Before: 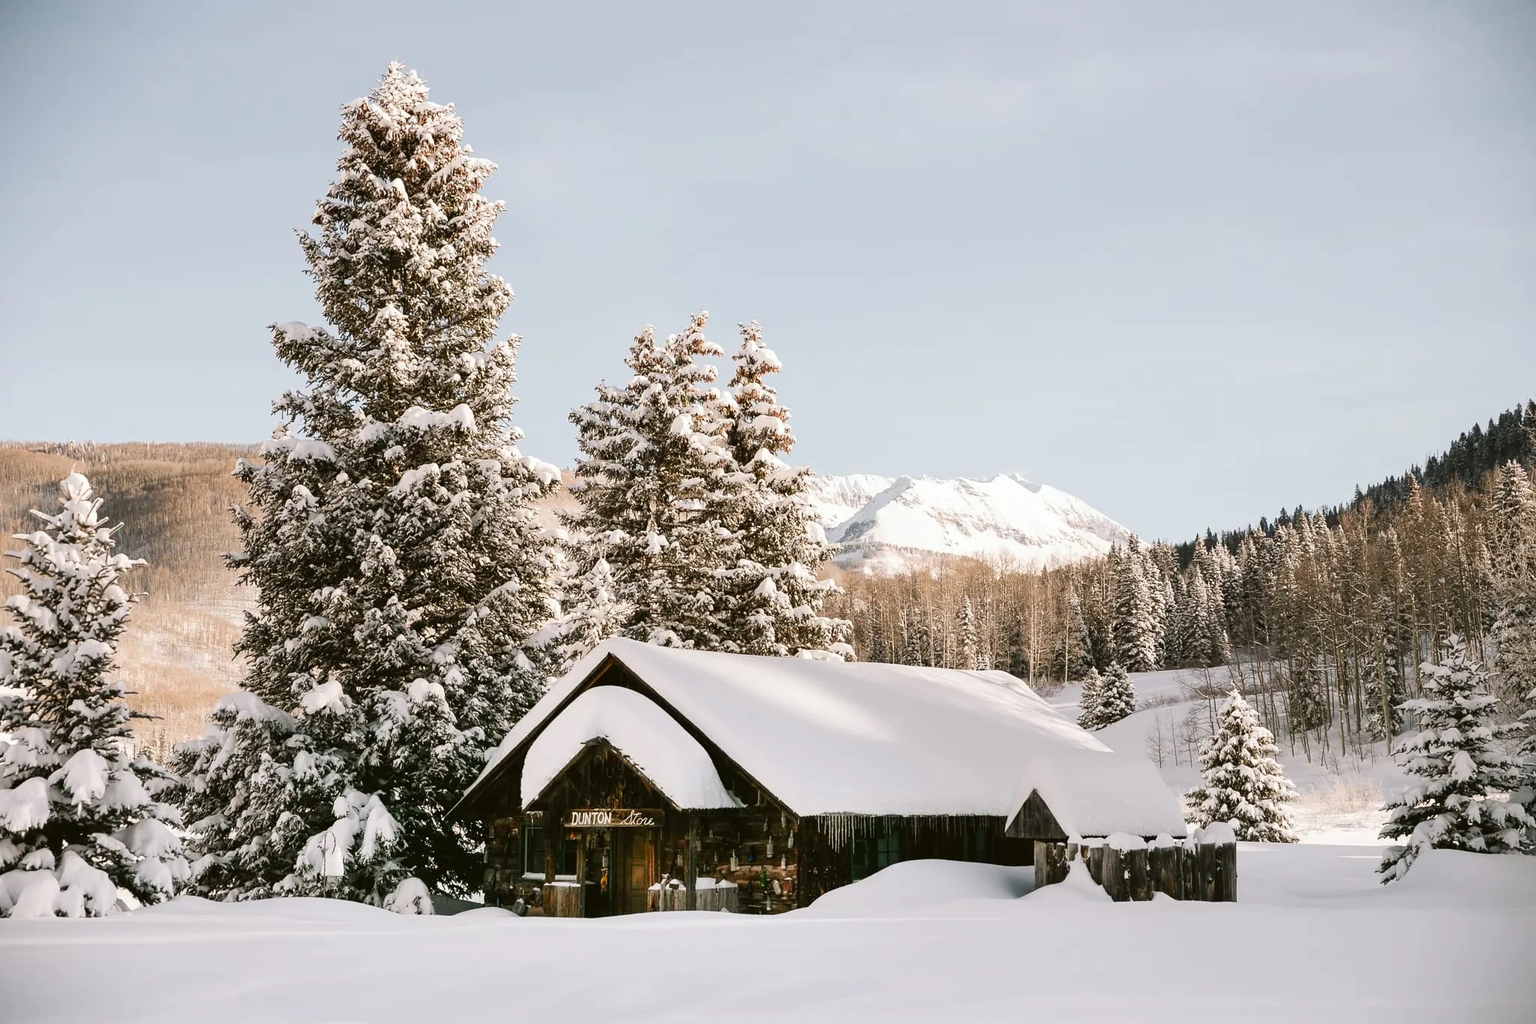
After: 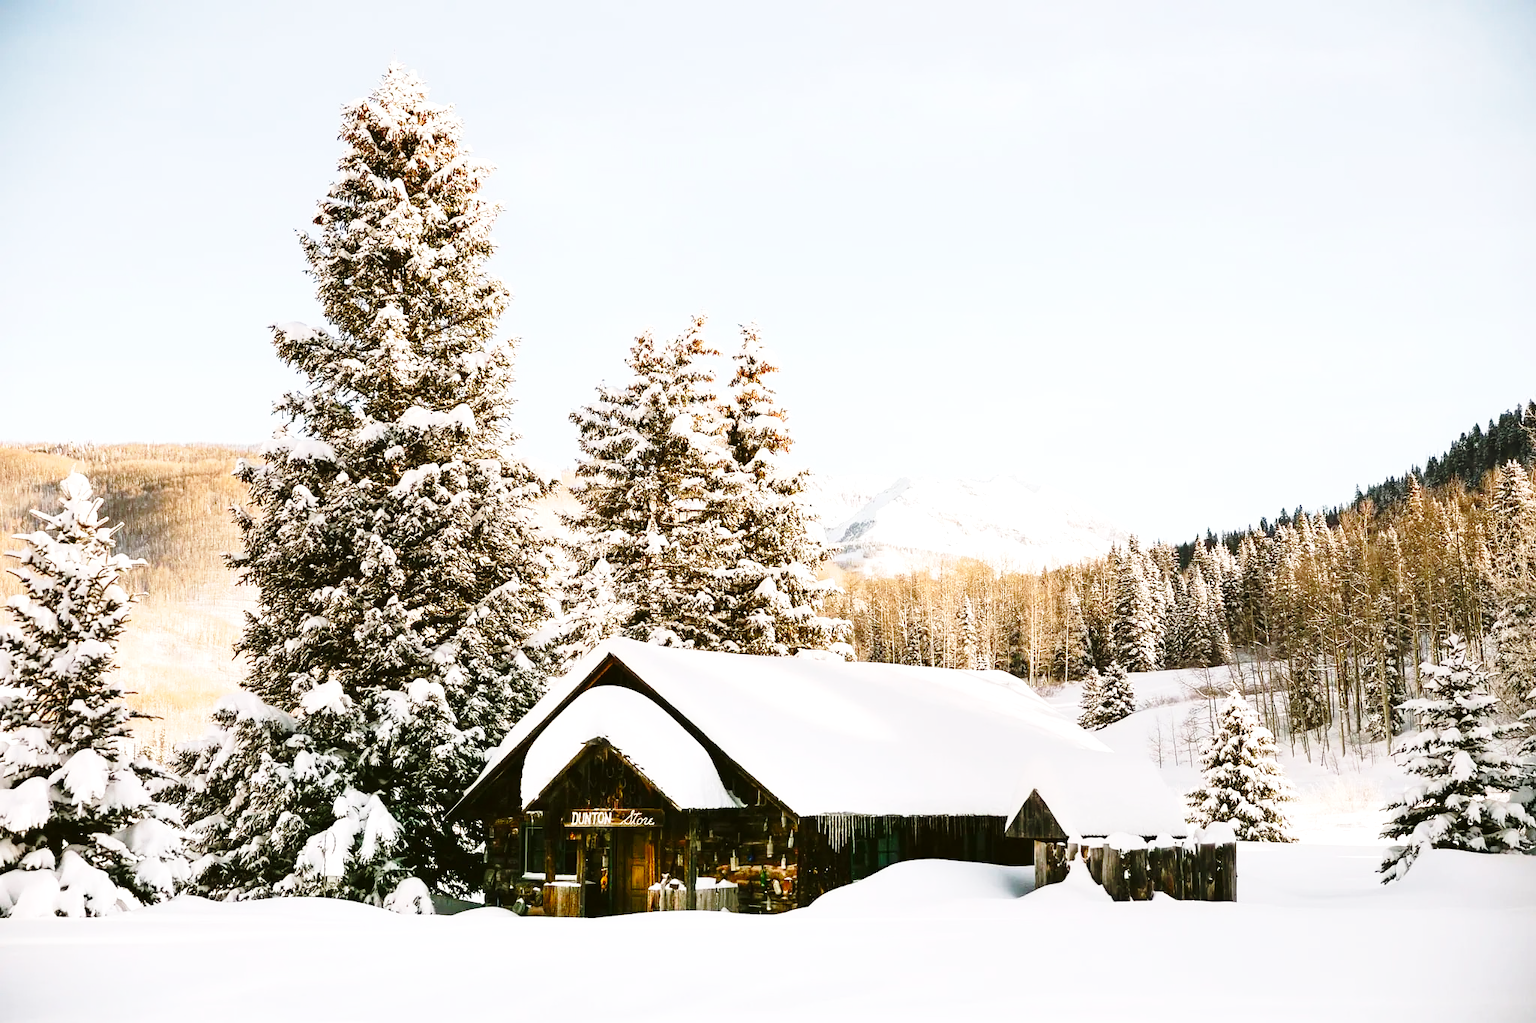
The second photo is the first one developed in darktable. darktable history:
base curve: curves: ch0 [(0, 0) (0.028, 0.03) (0.121, 0.232) (0.46, 0.748) (0.859, 0.968) (1, 1)], preserve colors none
color balance rgb: perceptual saturation grading › global saturation 25.217%, perceptual brilliance grading › highlights 11.767%, global vibrance 20%
